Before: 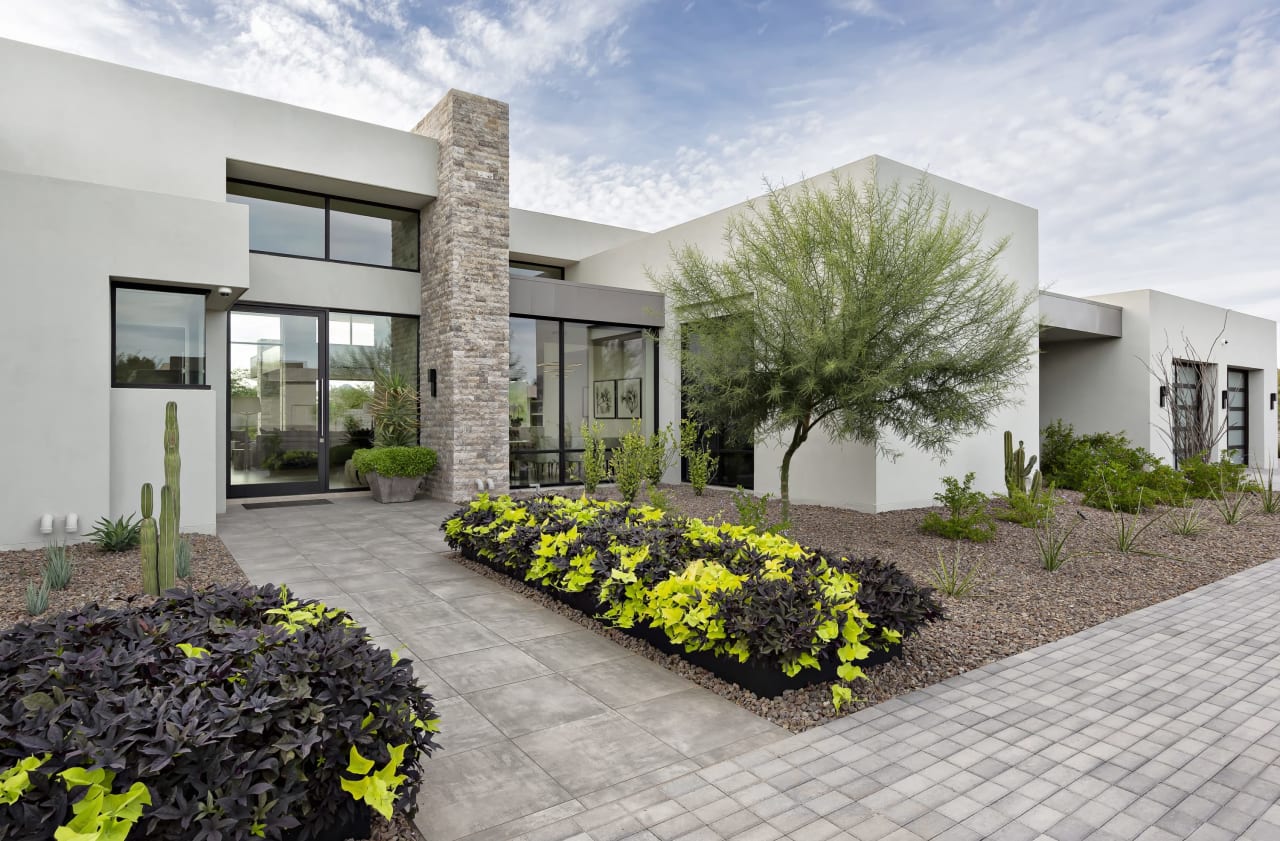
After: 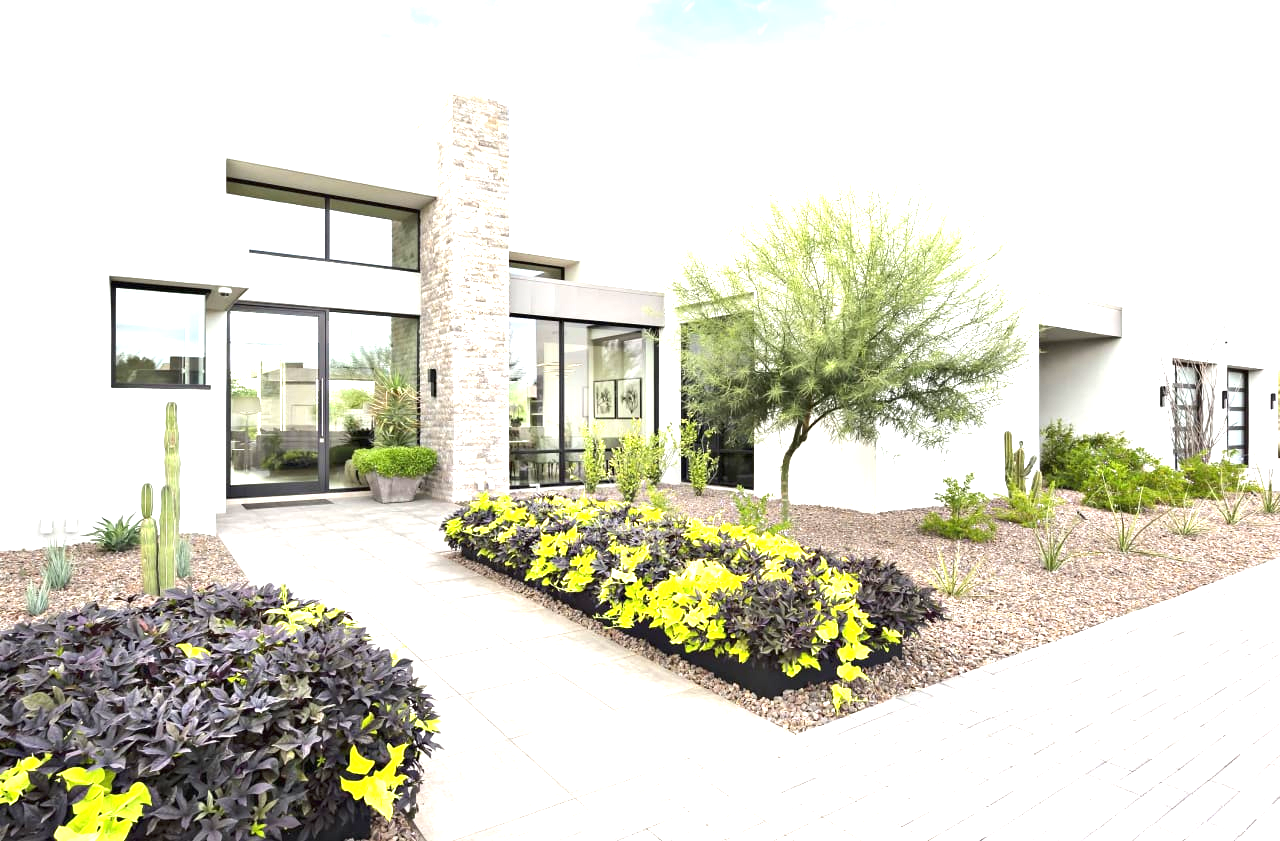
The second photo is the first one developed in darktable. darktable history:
exposure: black level correction 0, exposure 1.929 EV, compensate exposure bias true, compensate highlight preservation false
